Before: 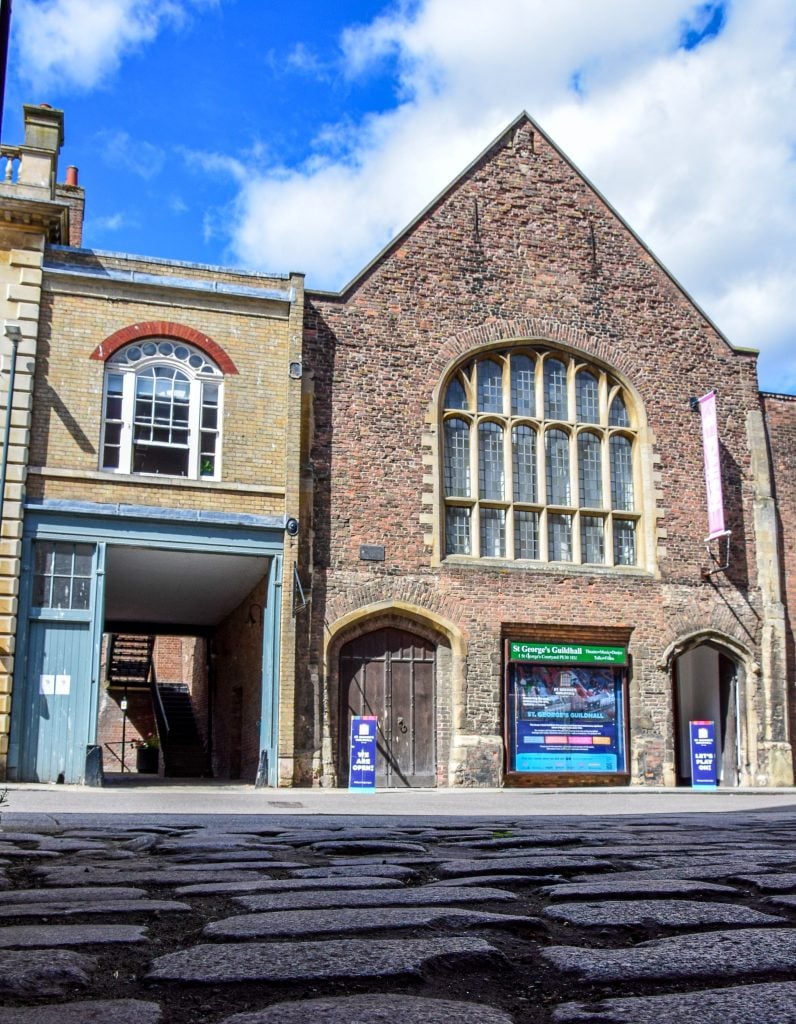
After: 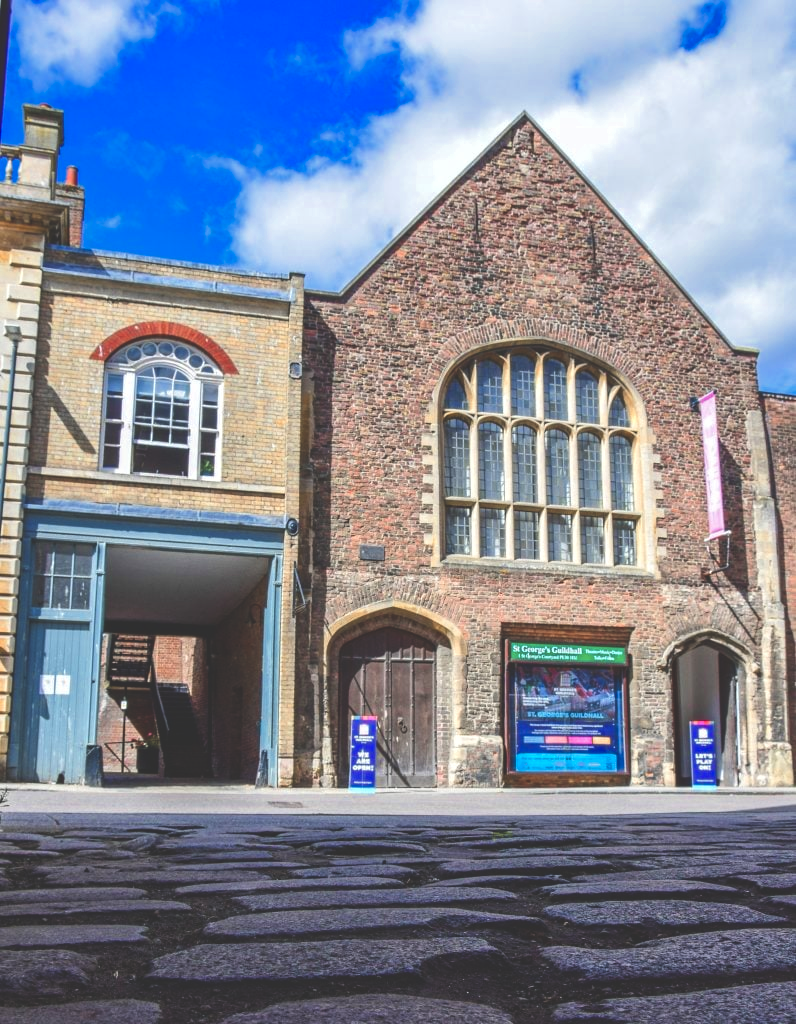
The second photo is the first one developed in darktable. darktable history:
color balance rgb: perceptual saturation grading › global saturation 30.899%, global vibrance 14.446%
exposure: black level correction -0.029, compensate highlight preservation false
color zones: curves: ch0 [(0, 0.473) (0.001, 0.473) (0.226, 0.548) (0.4, 0.589) (0.525, 0.54) (0.728, 0.403) (0.999, 0.473) (1, 0.473)]; ch1 [(0, 0.619) (0.001, 0.619) (0.234, 0.388) (0.4, 0.372) (0.528, 0.422) (0.732, 0.53) (0.999, 0.619) (1, 0.619)]; ch2 [(0, 0.547) (0.001, 0.547) (0.226, 0.45) (0.4, 0.525) (0.525, 0.585) (0.8, 0.511) (0.999, 0.547) (1, 0.547)]
